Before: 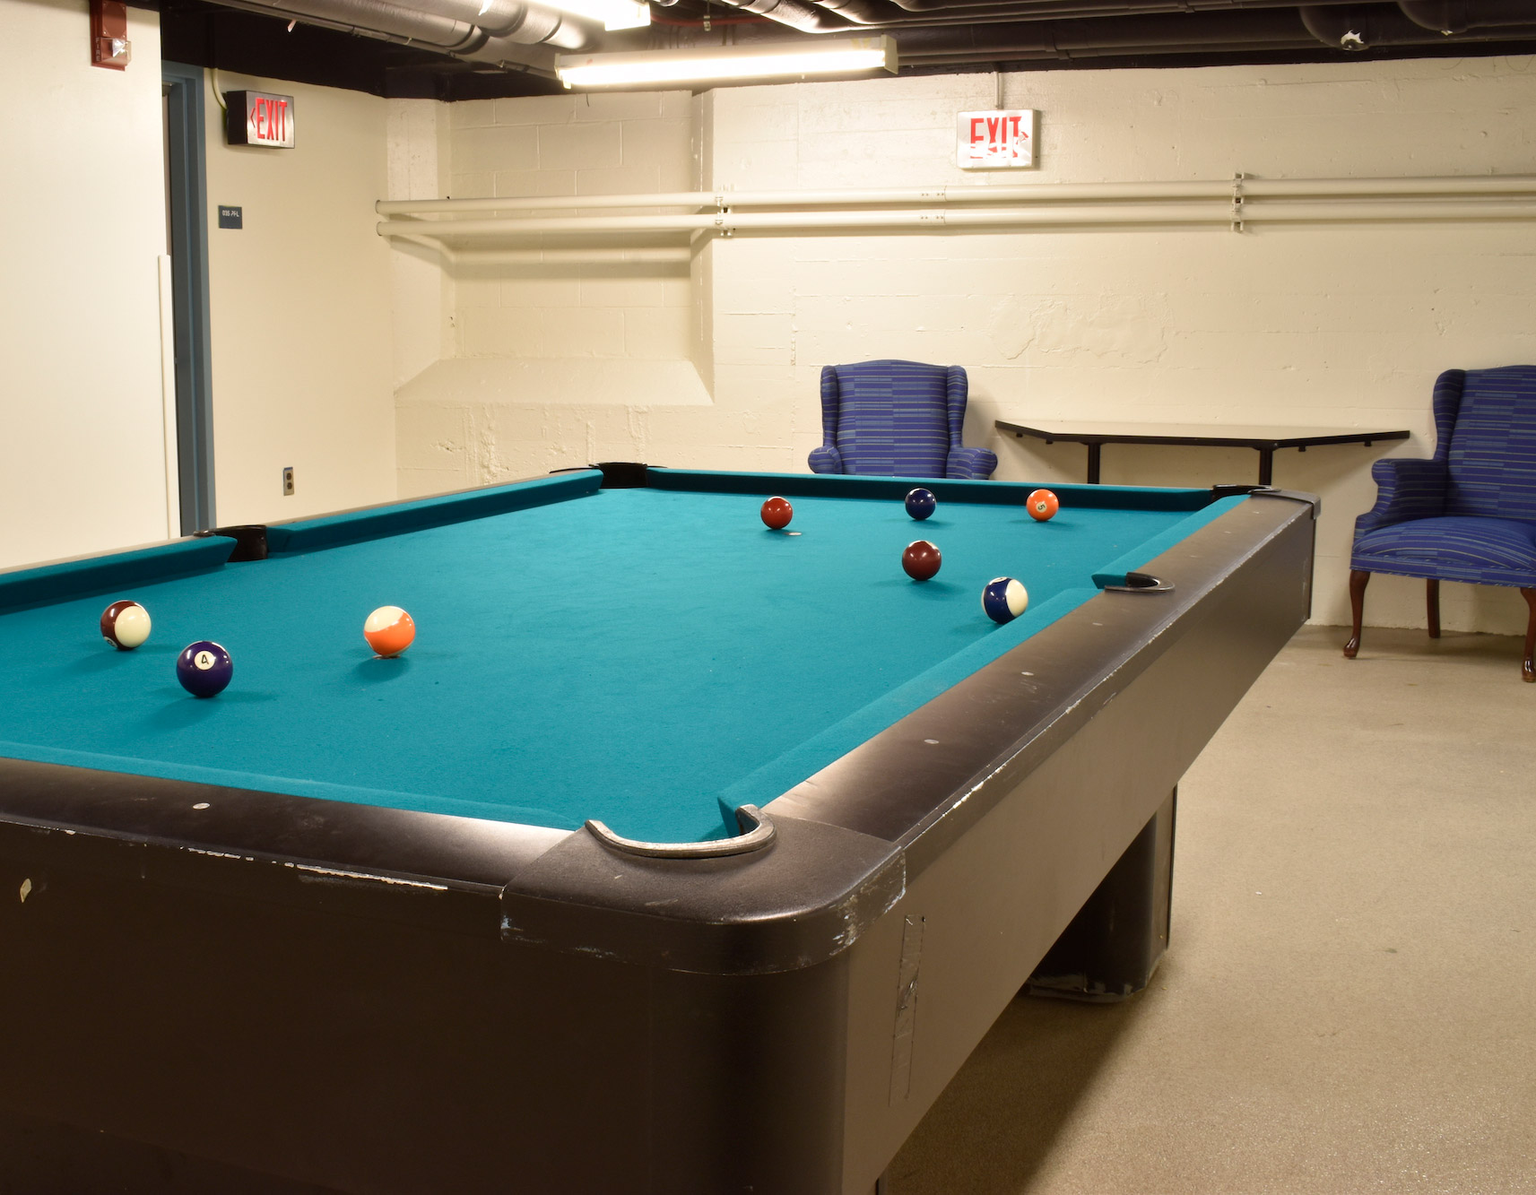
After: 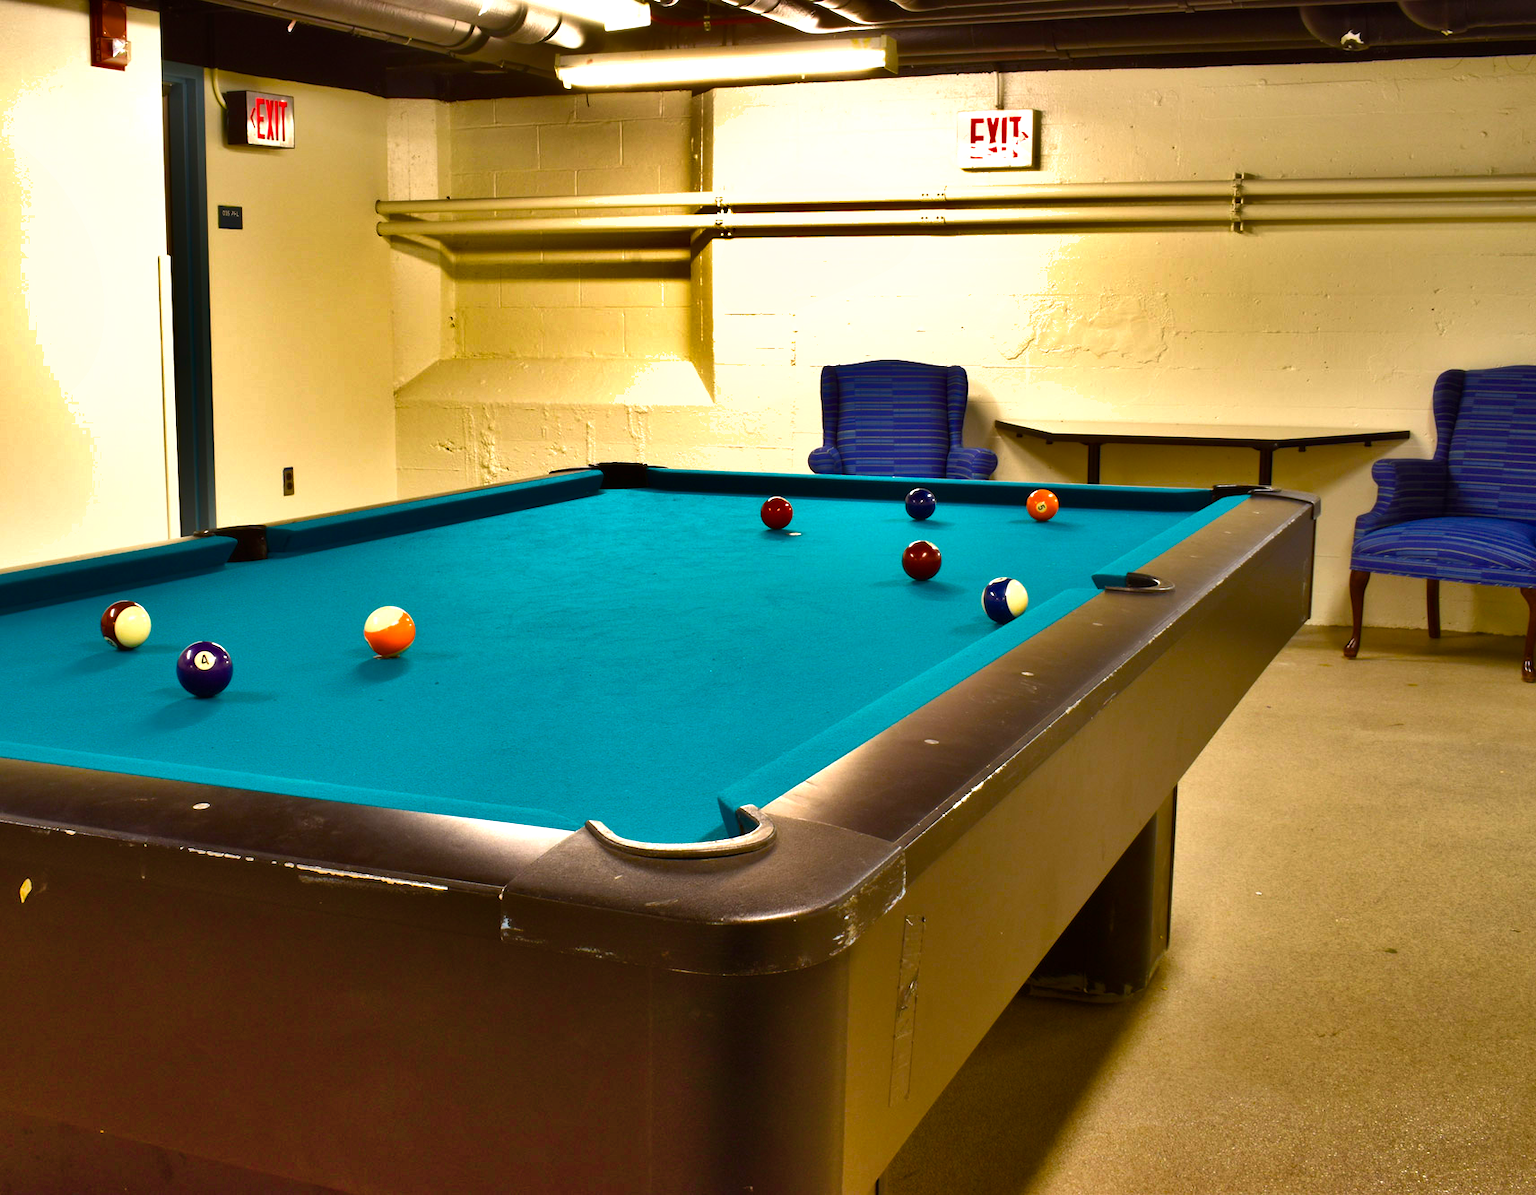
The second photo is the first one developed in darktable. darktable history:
shadows and highlights: shadows 80.73, white point adjustment -9.07, highlights -61.46, soften with gaussian
color balance rgb: linear chroma grading › global chroma 9%, perceptual saturation grading › global saturation 36%, perceptual saturation grading › shadows 35%, perceptual brilliance grading › global brilliance 21.21%, perceptual brilliance grading › shadows -35%, global vibrance 21.21%
